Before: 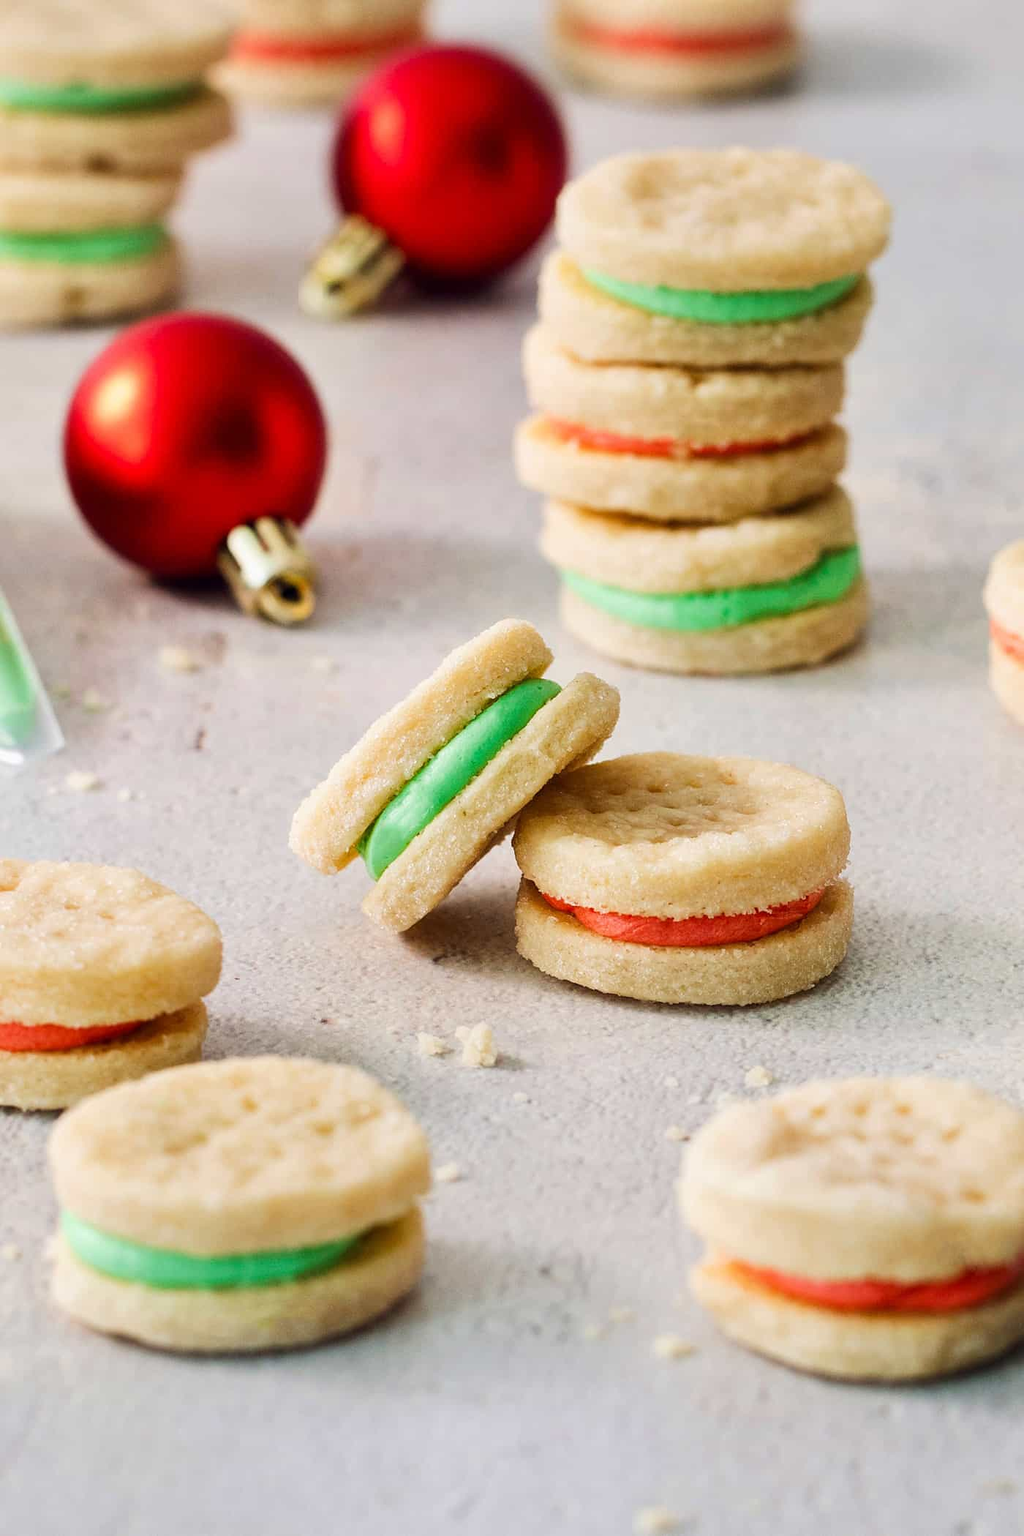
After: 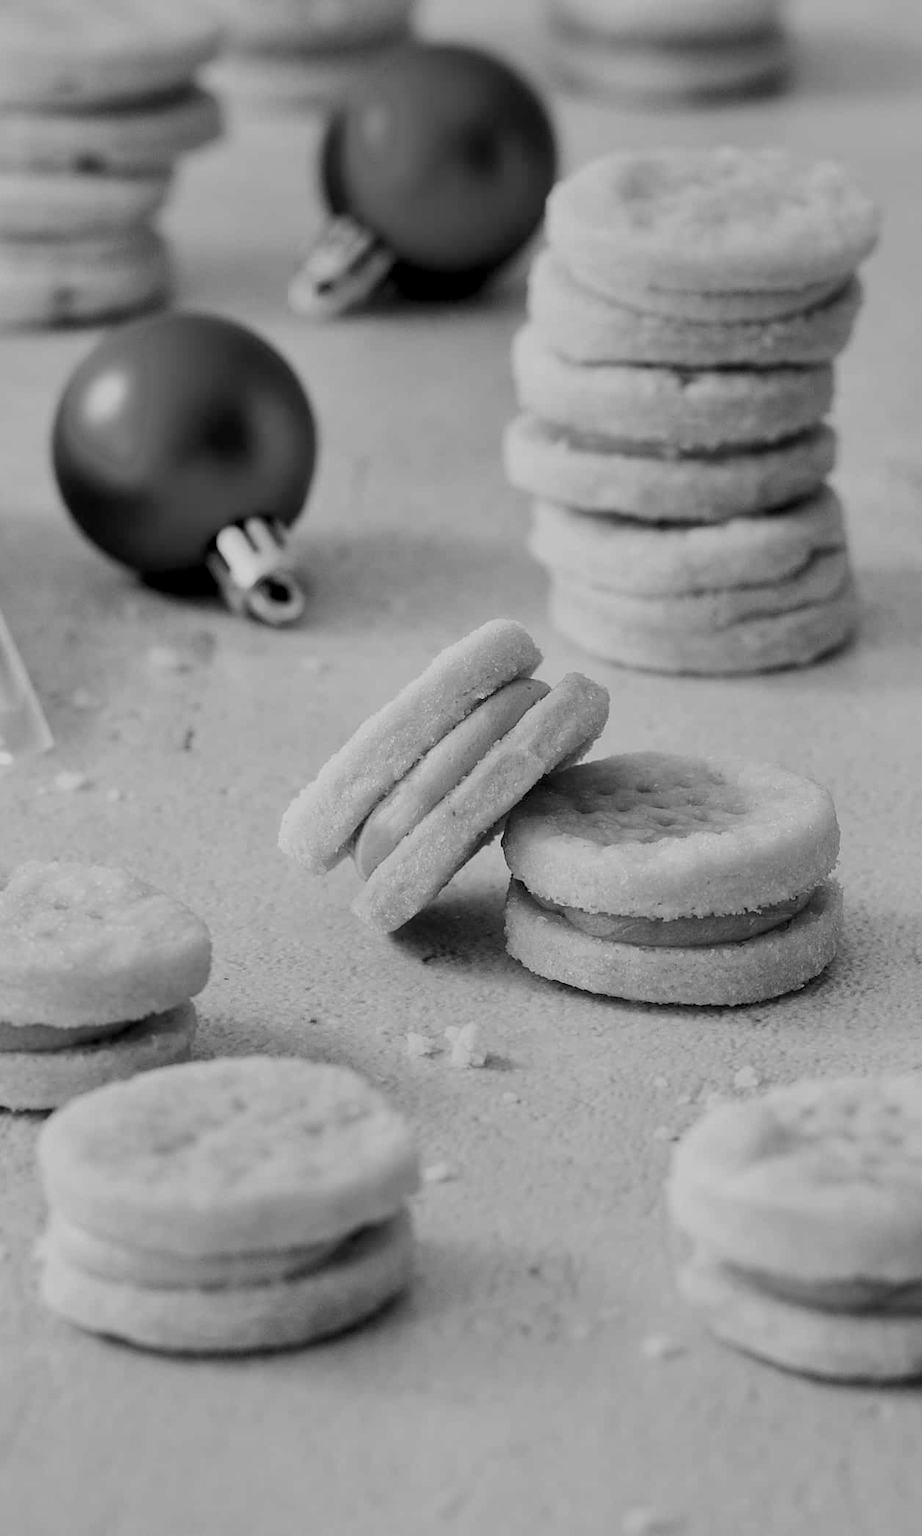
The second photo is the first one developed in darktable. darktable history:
monochrome: on, module defaults
exposure: black level correction 0.009, exposure -0.637 EV, compensate highlight preservation false
crop and rotate: left 1.088%, right 8.807%
